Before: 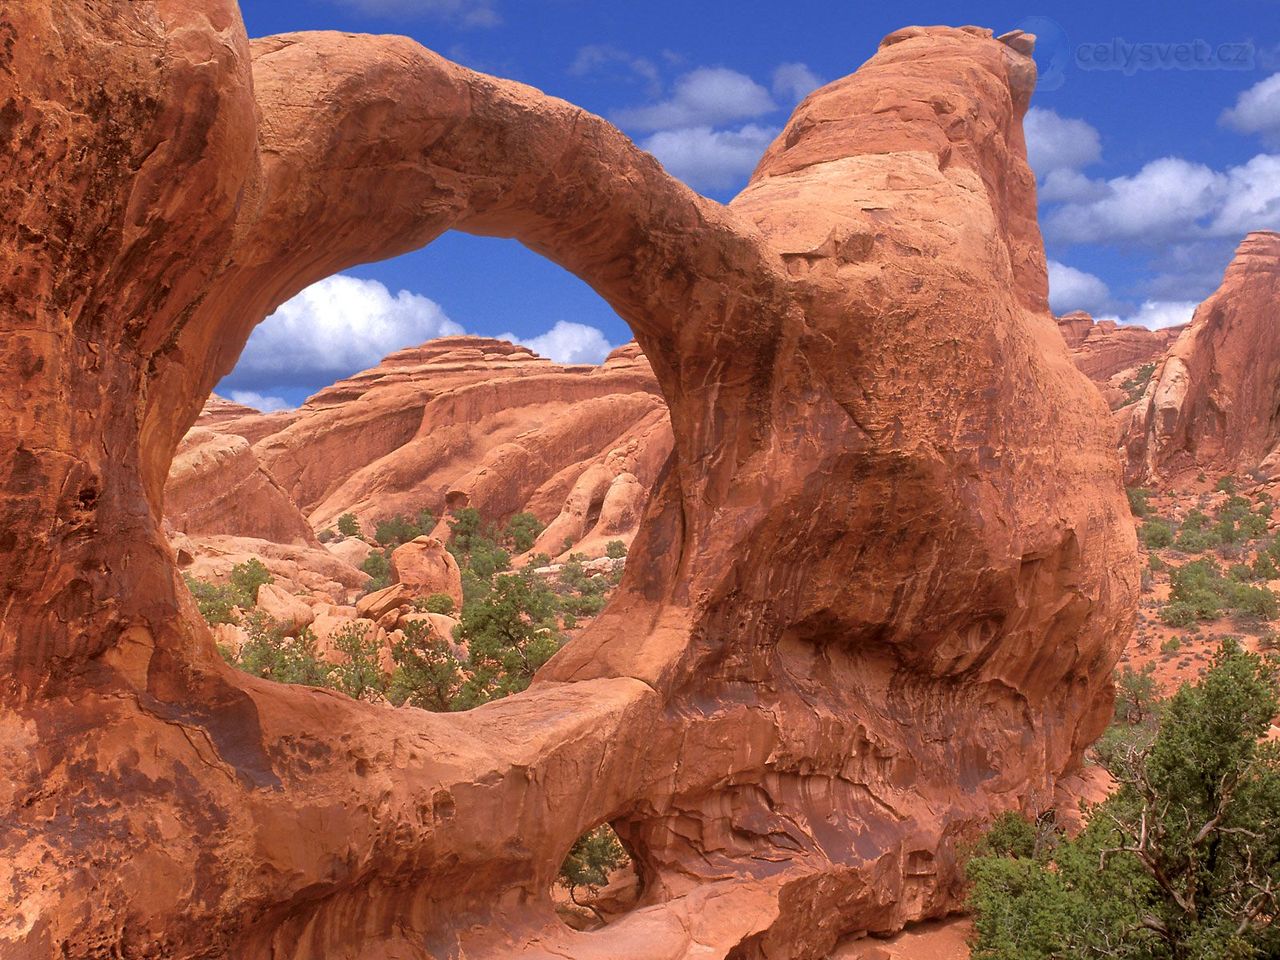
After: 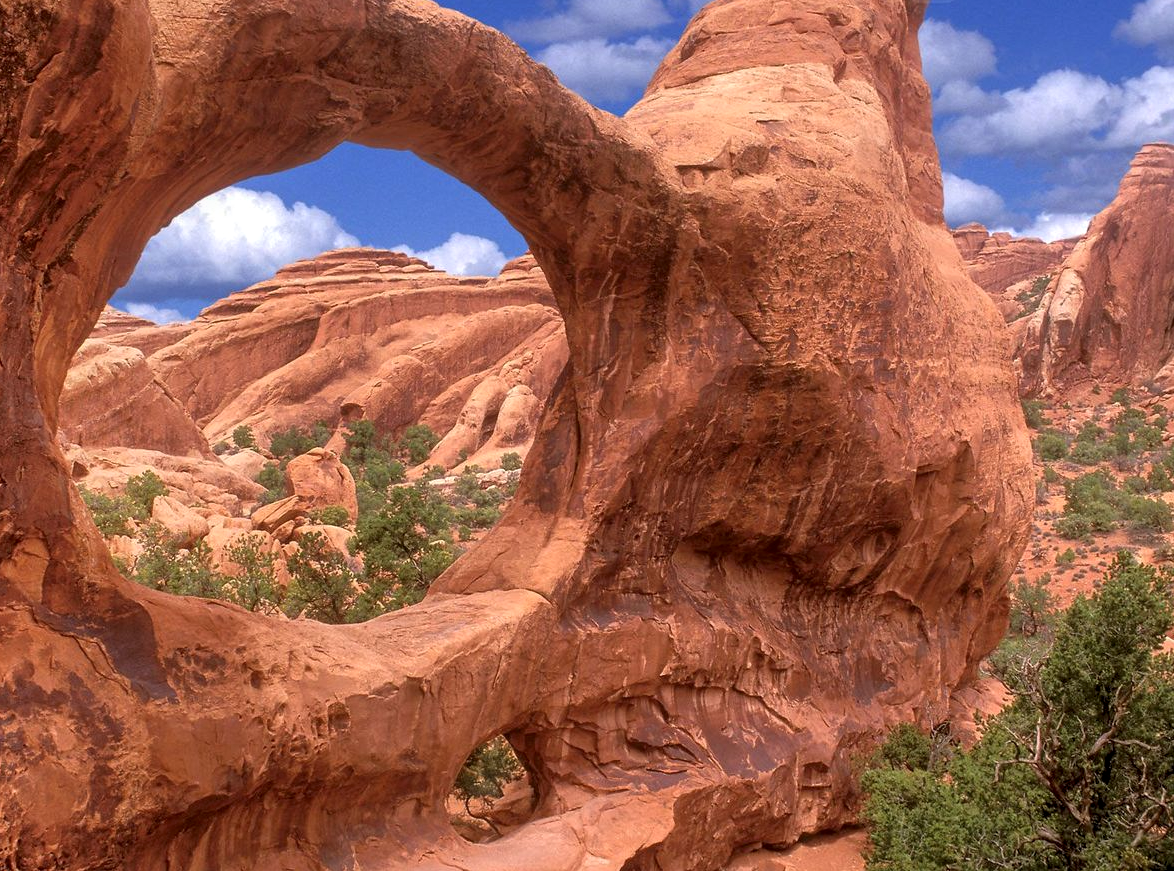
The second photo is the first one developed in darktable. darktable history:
local contrast: on, module defaults
crop and rotate: left 8.262%, top 9.226%
